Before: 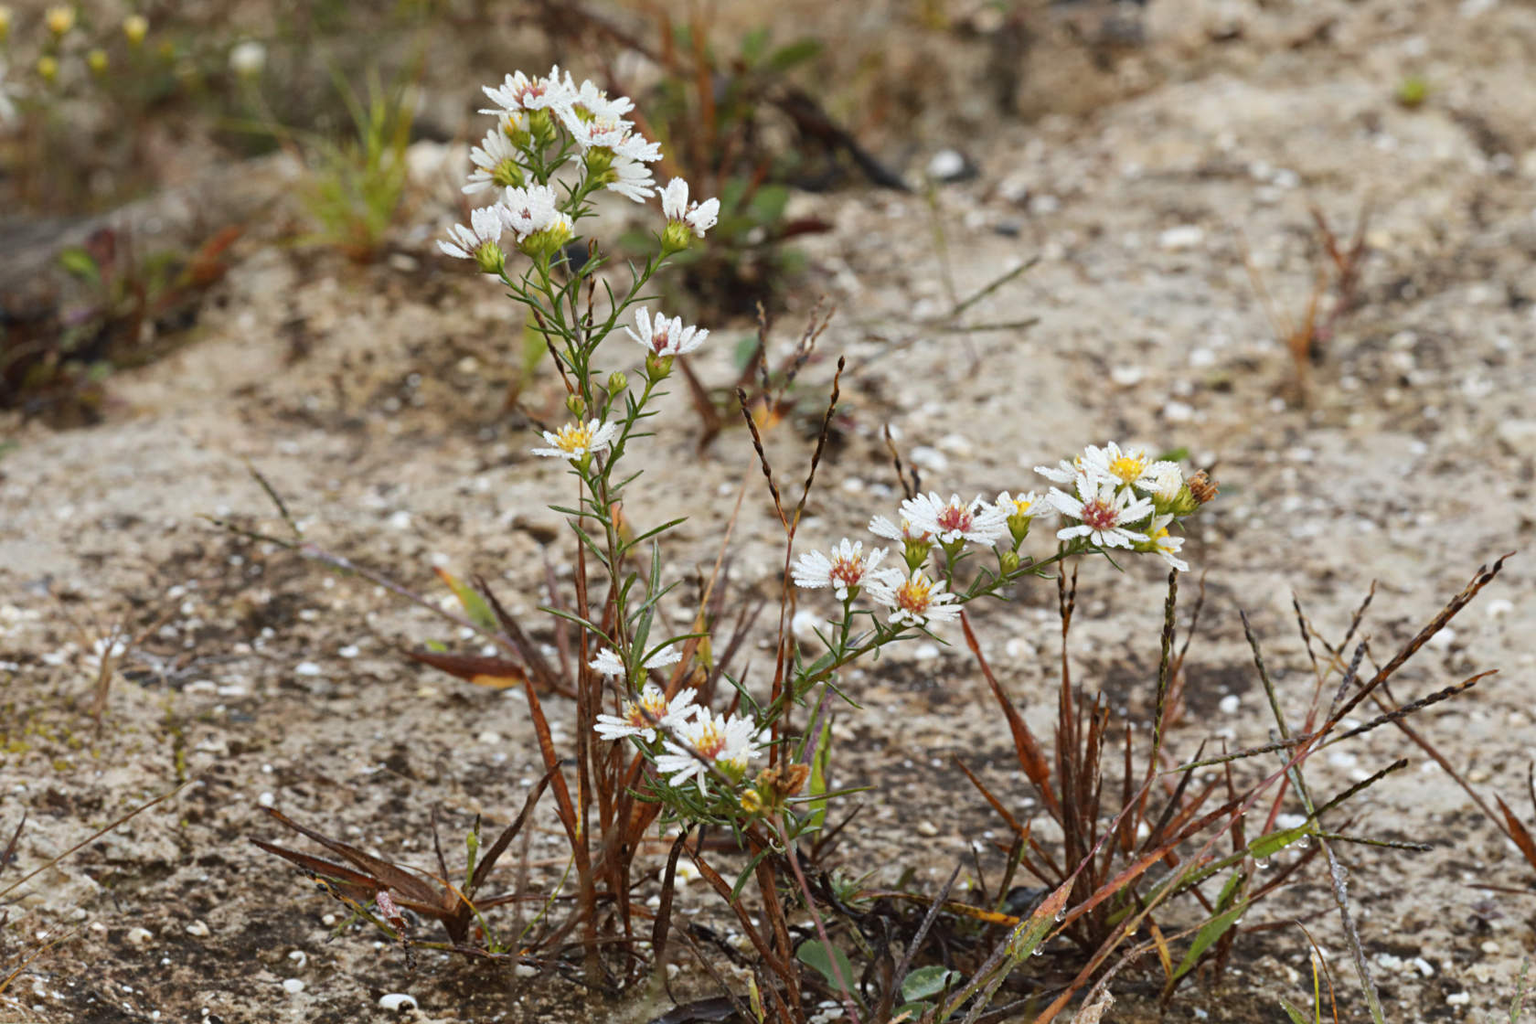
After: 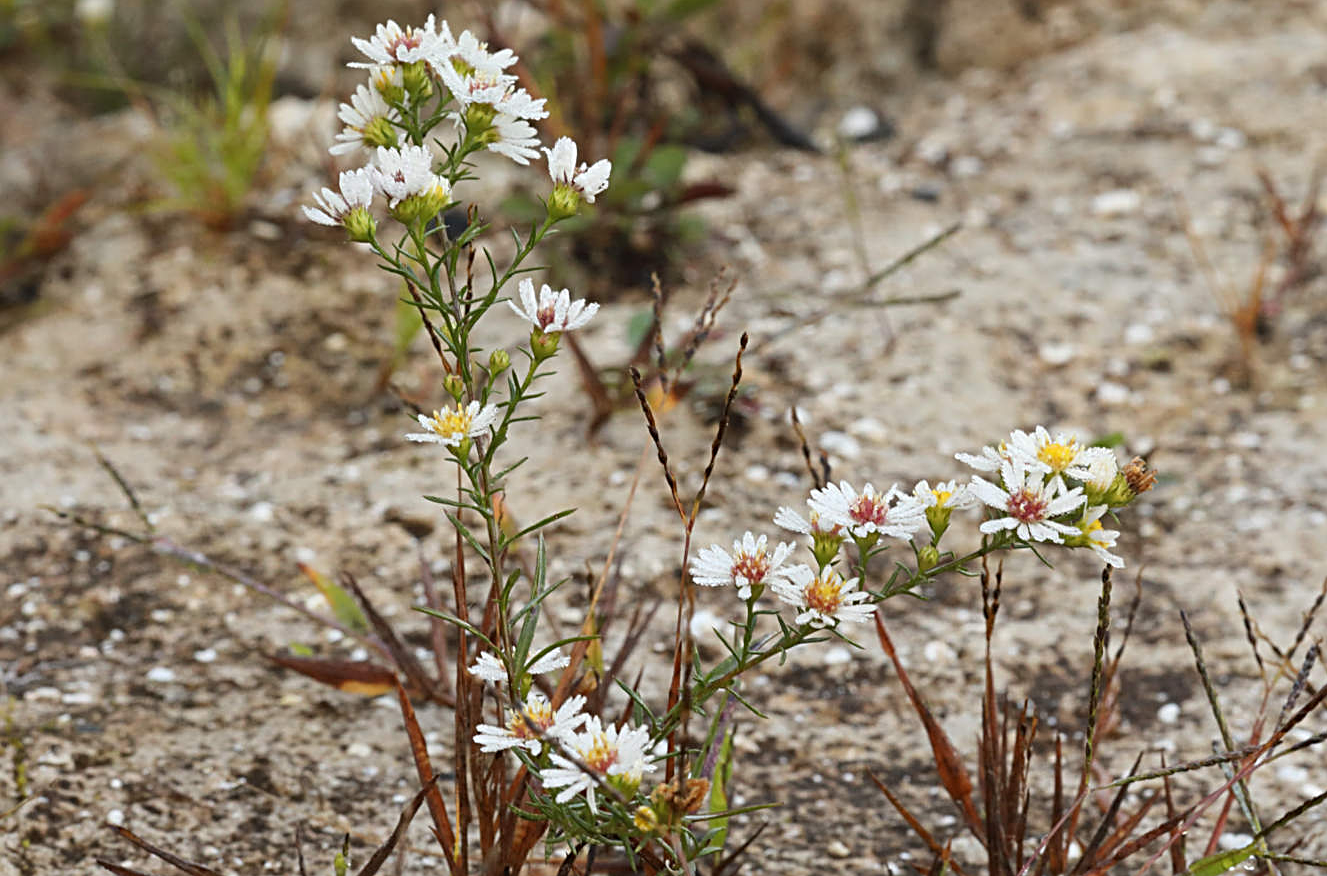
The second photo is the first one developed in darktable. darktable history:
sharpen: on, module defaults
crop and rotate: left 10.532%, top 5.147%, right 10.448%, bottom 16.58%
